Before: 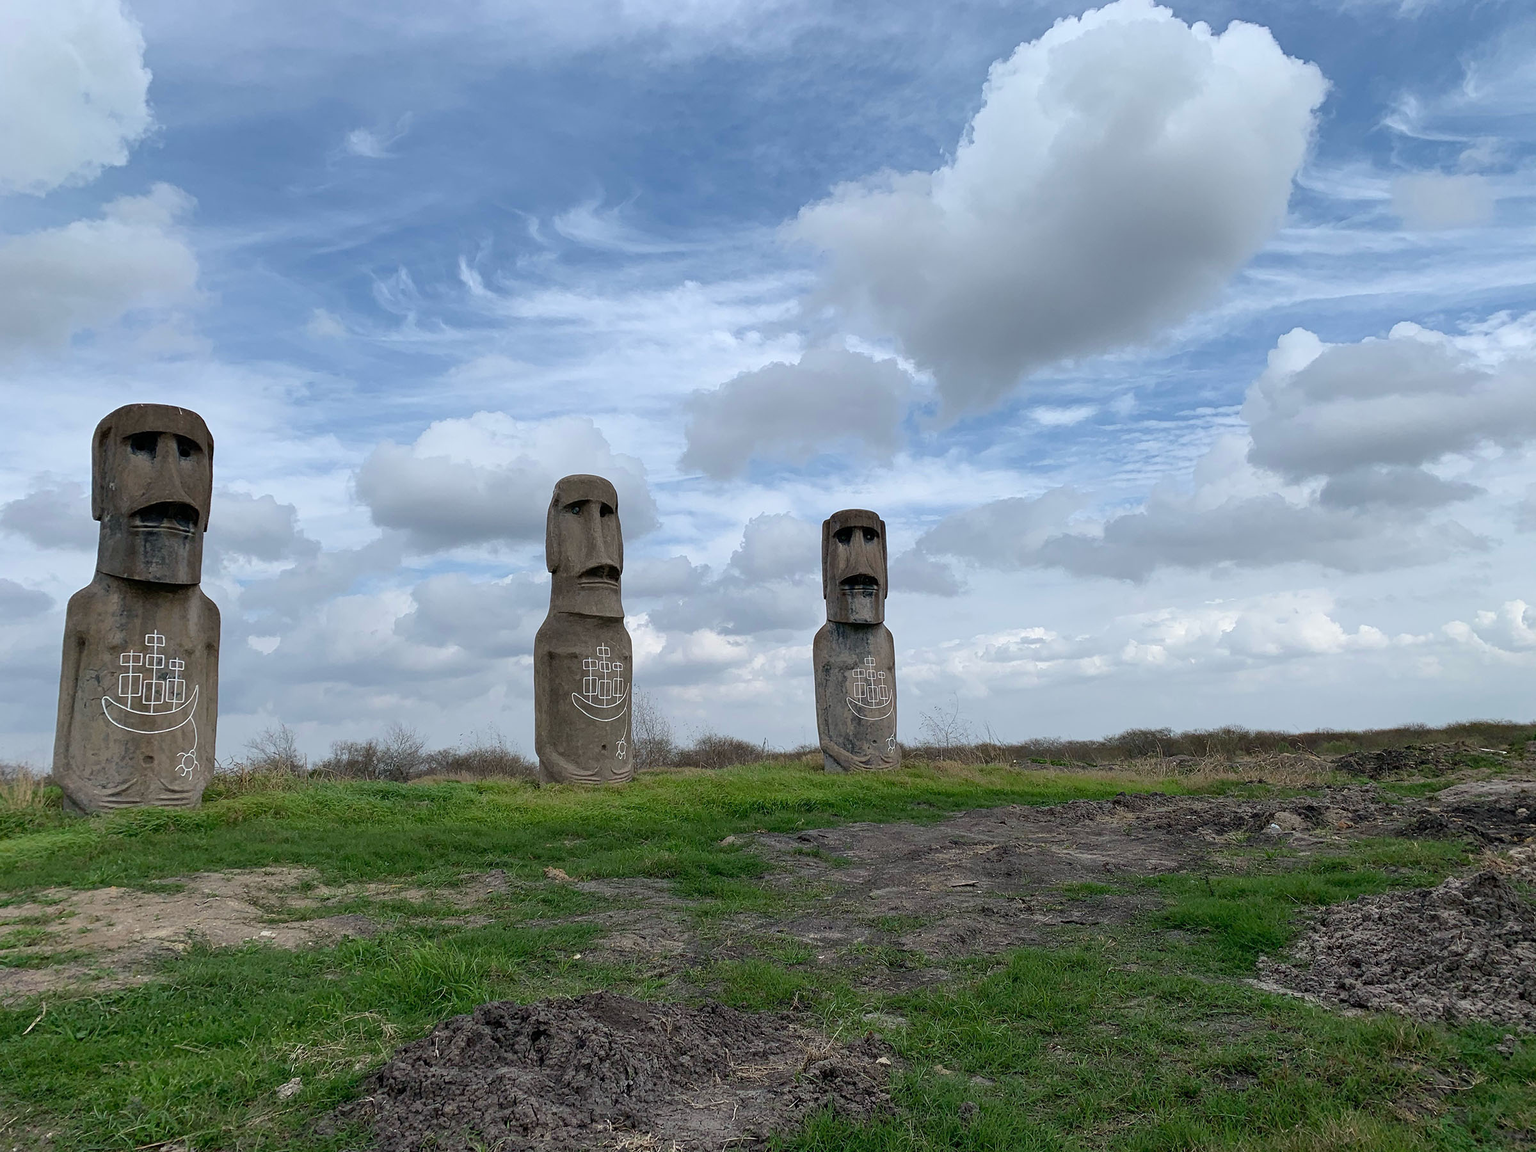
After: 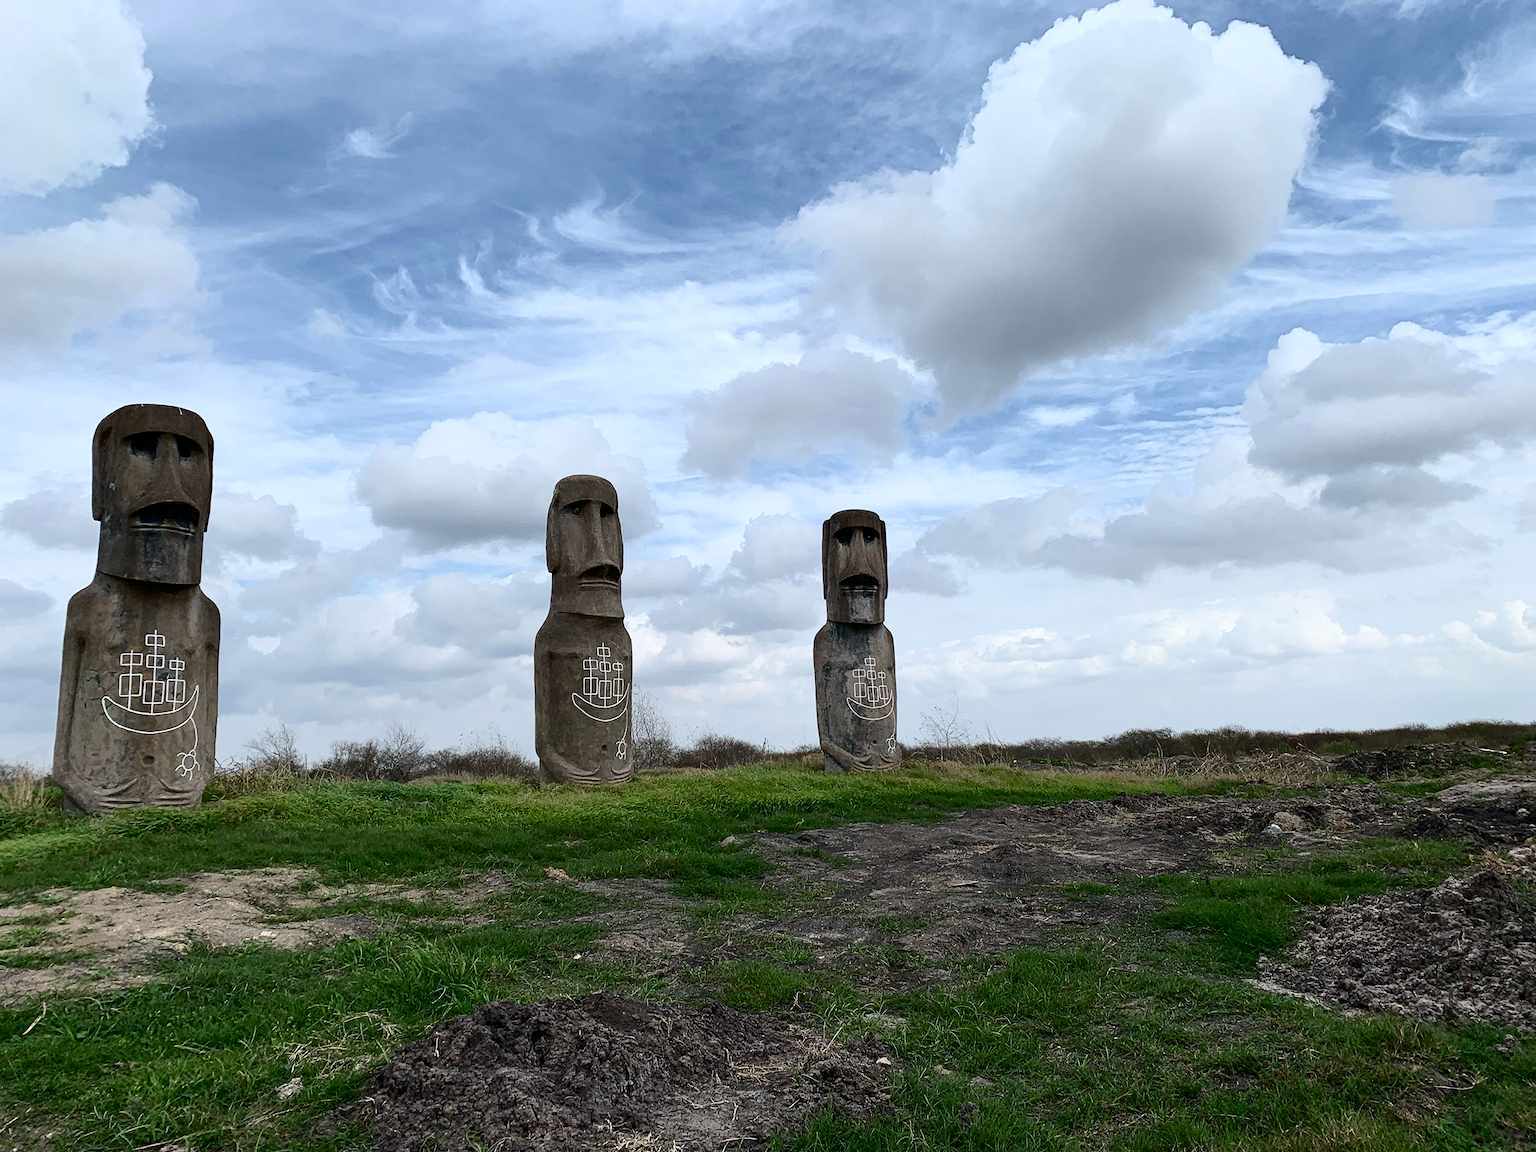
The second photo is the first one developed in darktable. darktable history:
contrast brightness saturation: contrast 0.294
